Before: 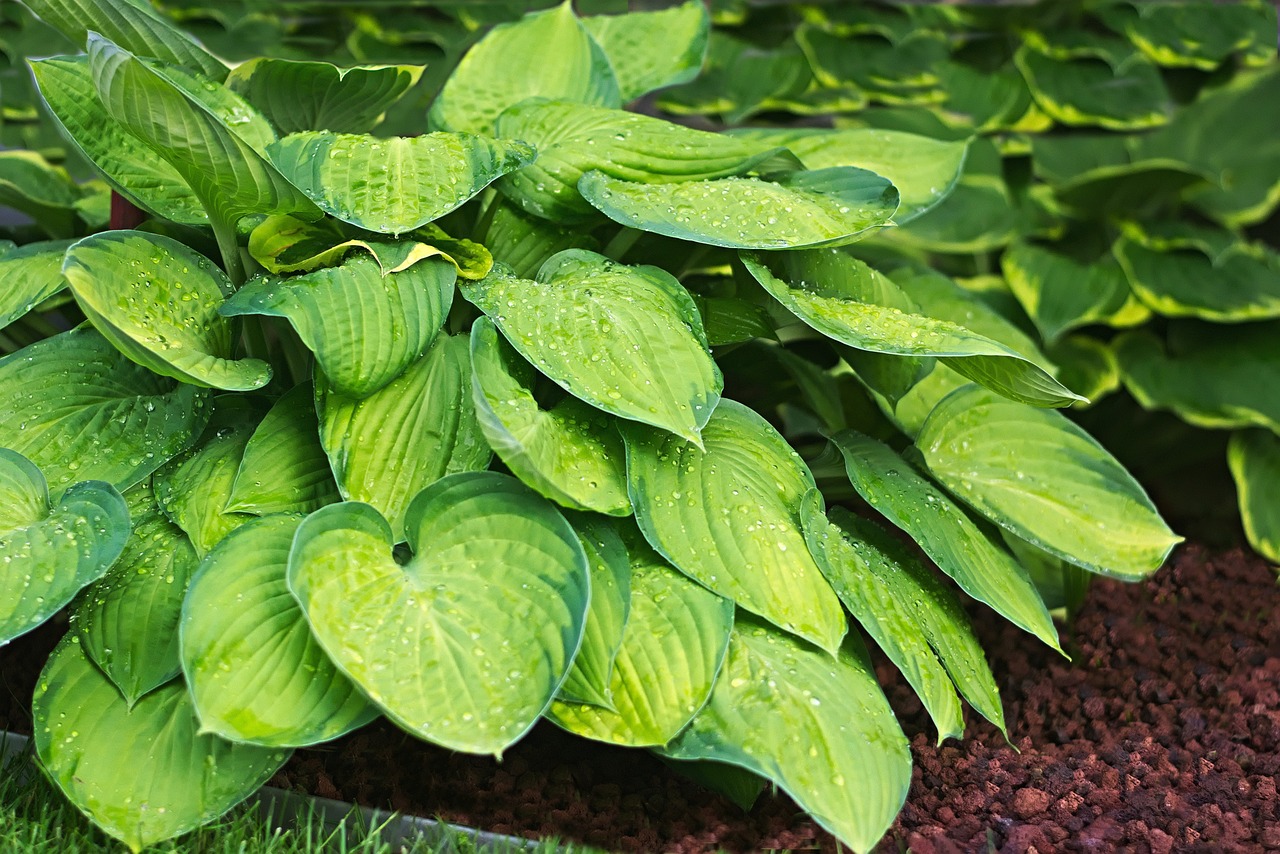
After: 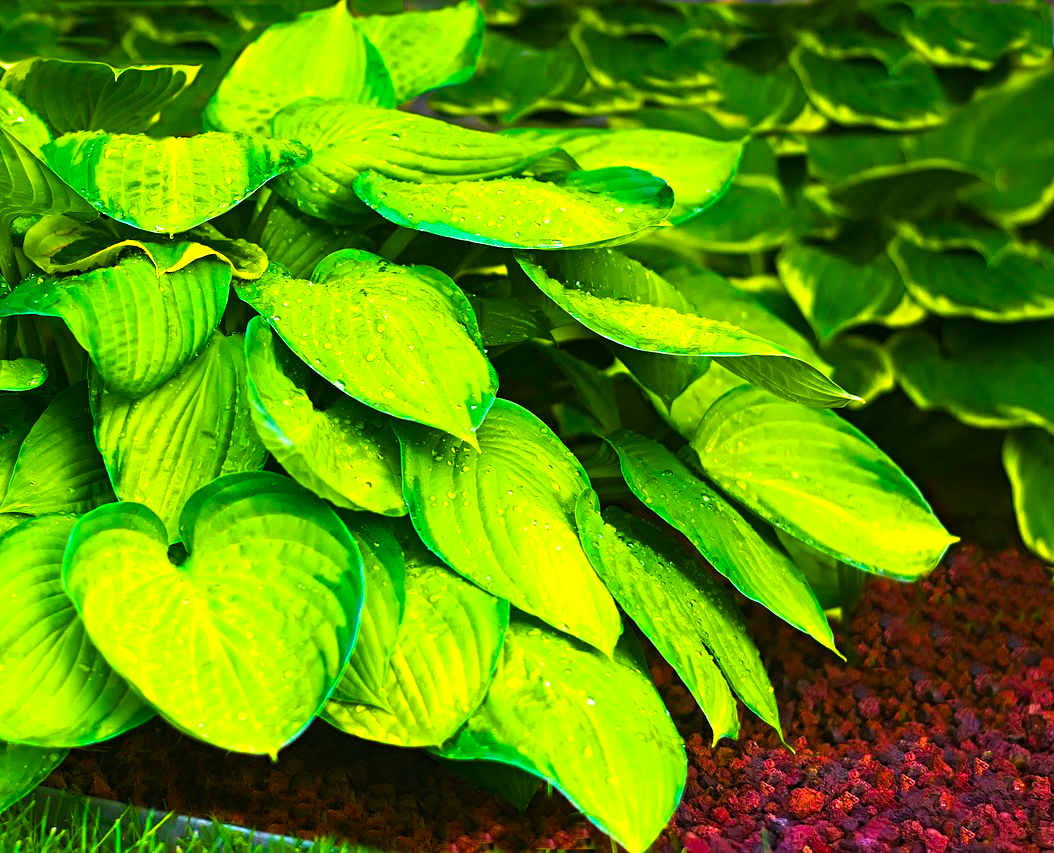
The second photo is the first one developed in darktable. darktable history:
crop: left 17.582%, bottom 0.031%
color balance rgb: linear chroma grading › global chroma 20%, perceptual saturation grading › global saturation 65%, perceptual saturation grading › highlights 50%, perceptual saturation grading › shadows 30%, perceptual brilliance grading › global brilliance 12%, perceptual brilliance grading › highlights 15%, global vibrance 20%
